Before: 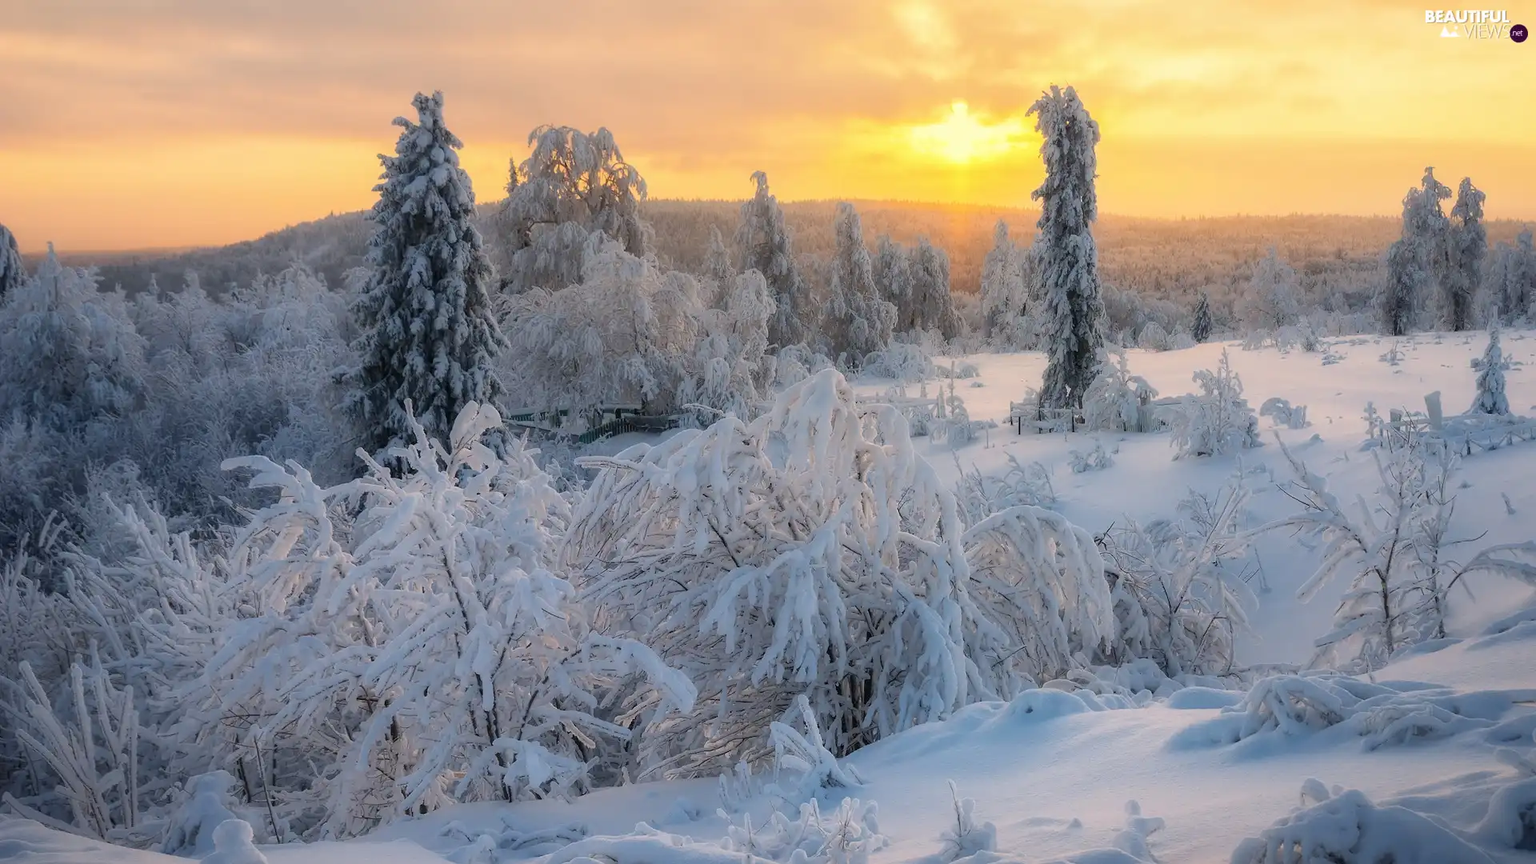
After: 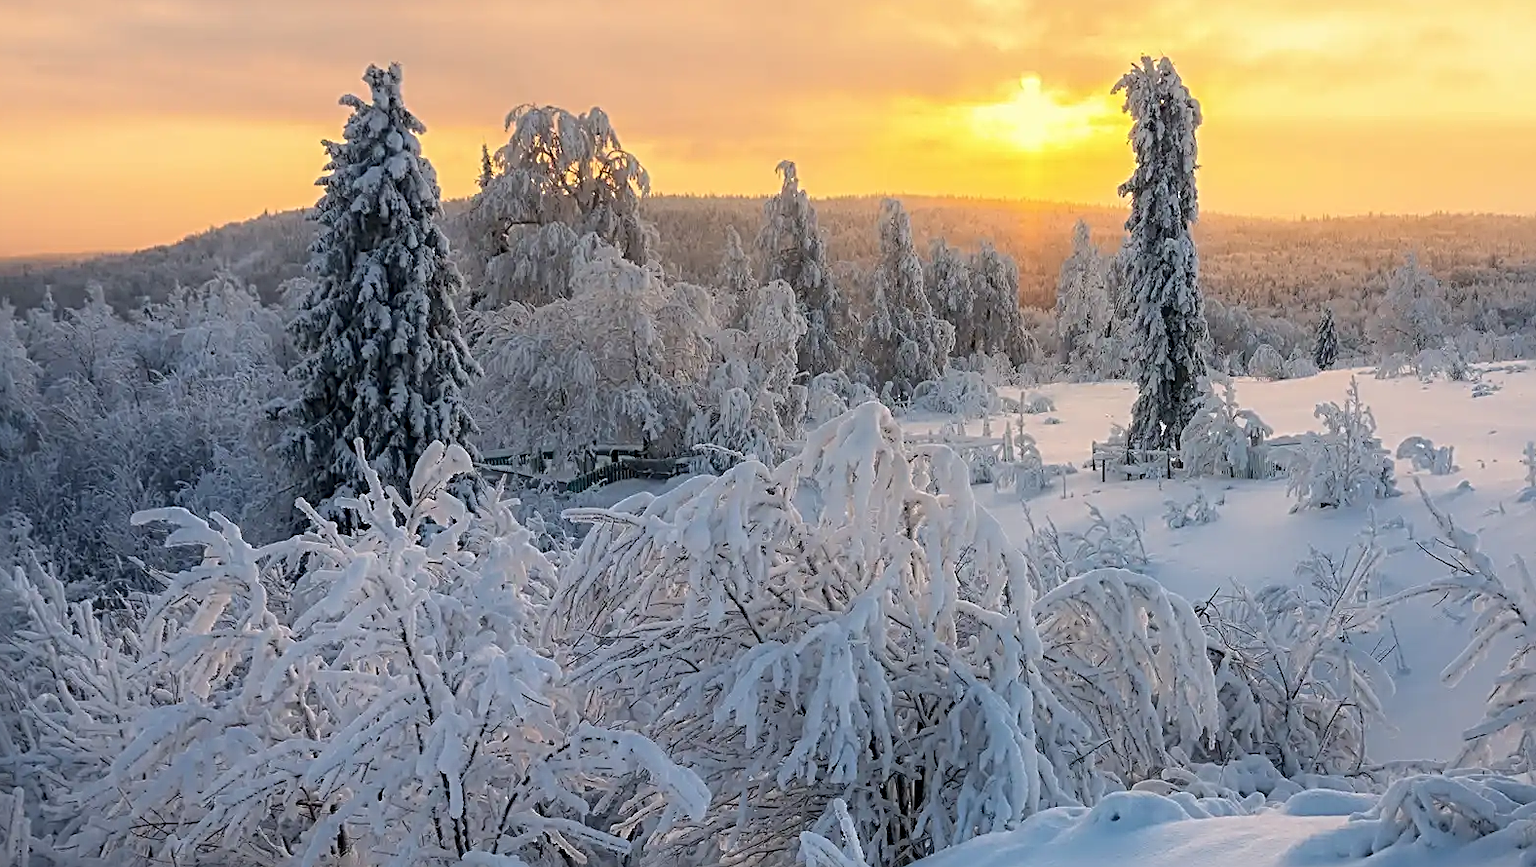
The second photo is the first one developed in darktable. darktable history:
sharpen: radius 3.725, amount 0.915
crop and rotate: left 7.402%, top 4.598%, right 10.508%, bottom 12.992%
